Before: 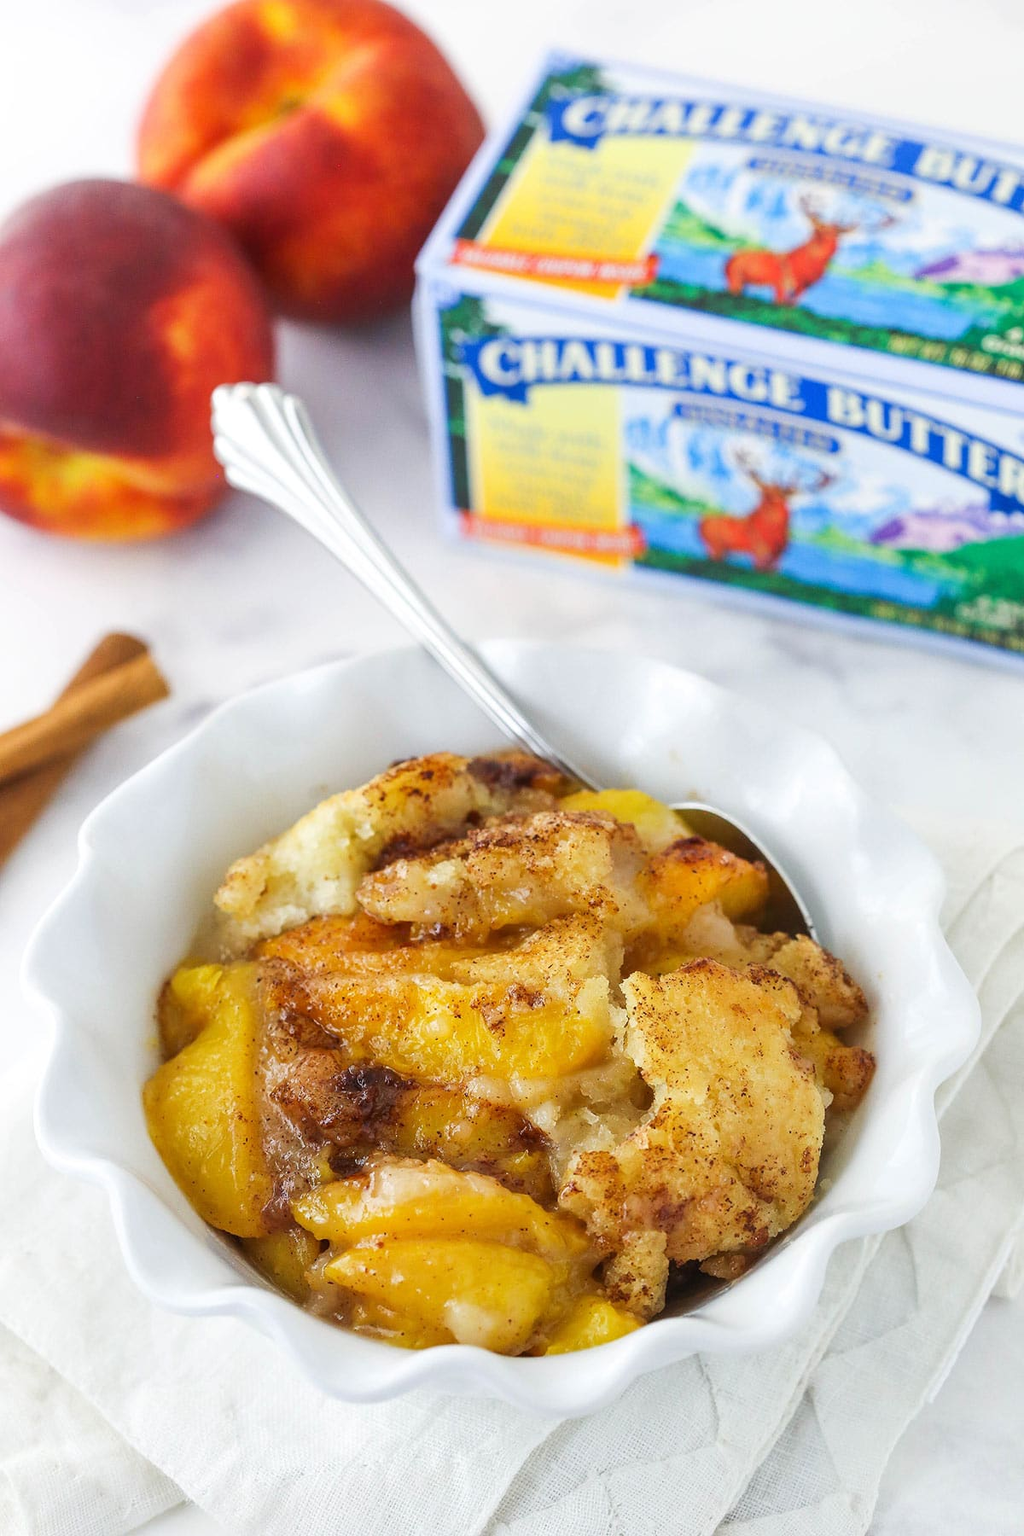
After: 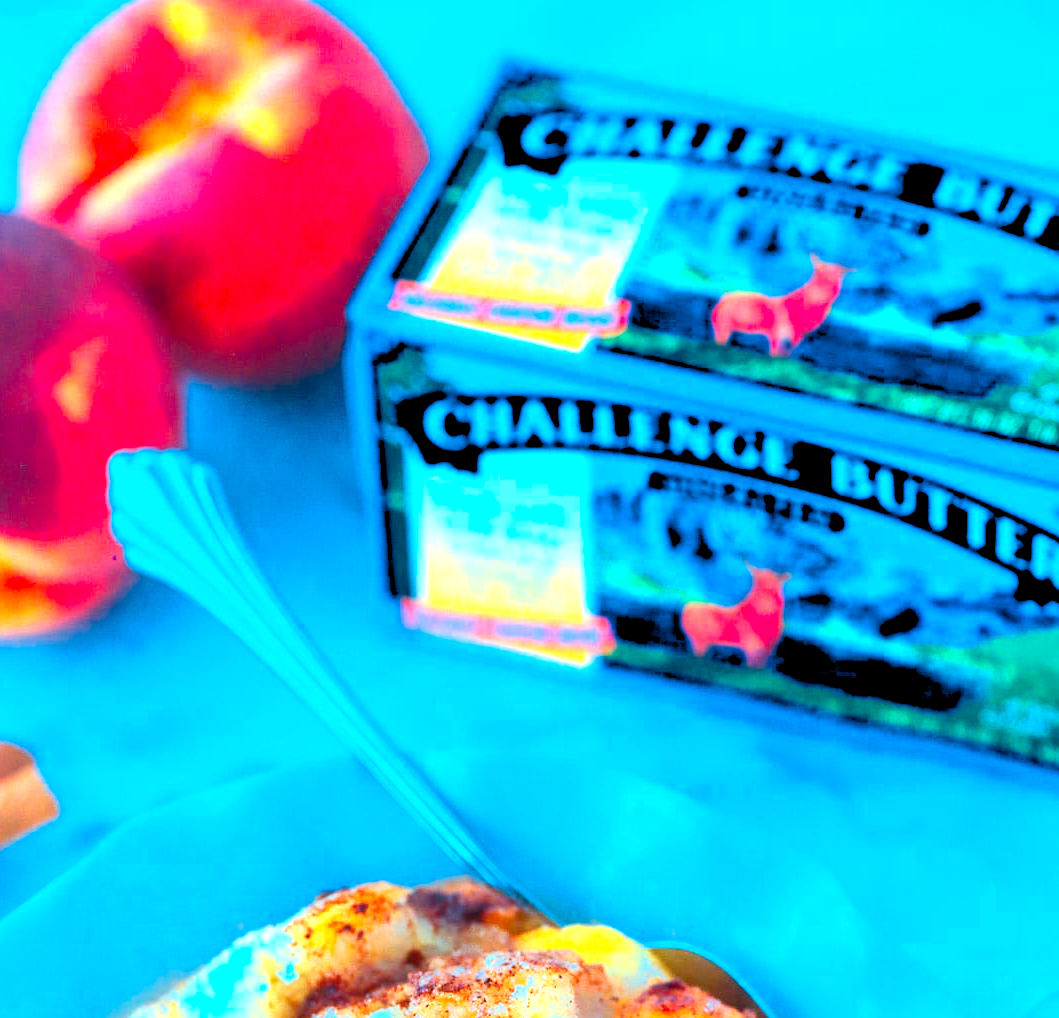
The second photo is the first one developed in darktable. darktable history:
color calibration: output R [1.422, -0.35, -0.252, 0], output G [-0.238, 1.259, -0.084, 0], output B [-0.081, -0.196, 1.58, 0], output brightness [0.49, 0.671, -0.57, 0], illuminant as shot in camera, adaptation linear Bradford (ICC v4), x 0.408, y 0.405, temperature 3541.94 K
crop and rotate: left 11.696%, bottom 43.434%
